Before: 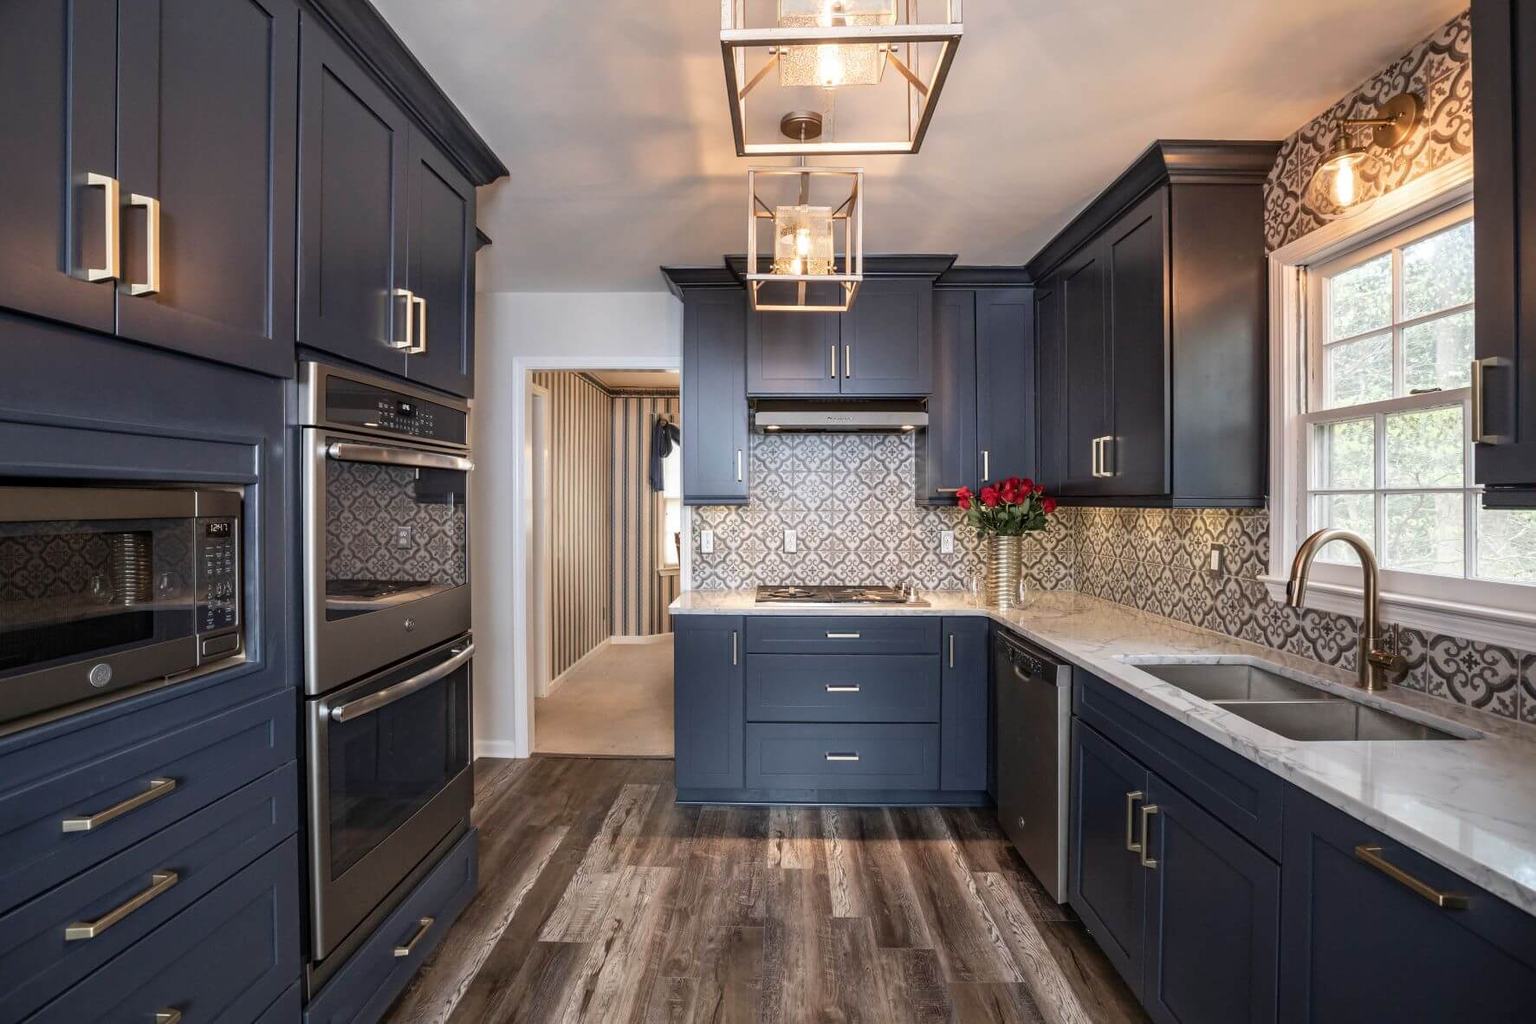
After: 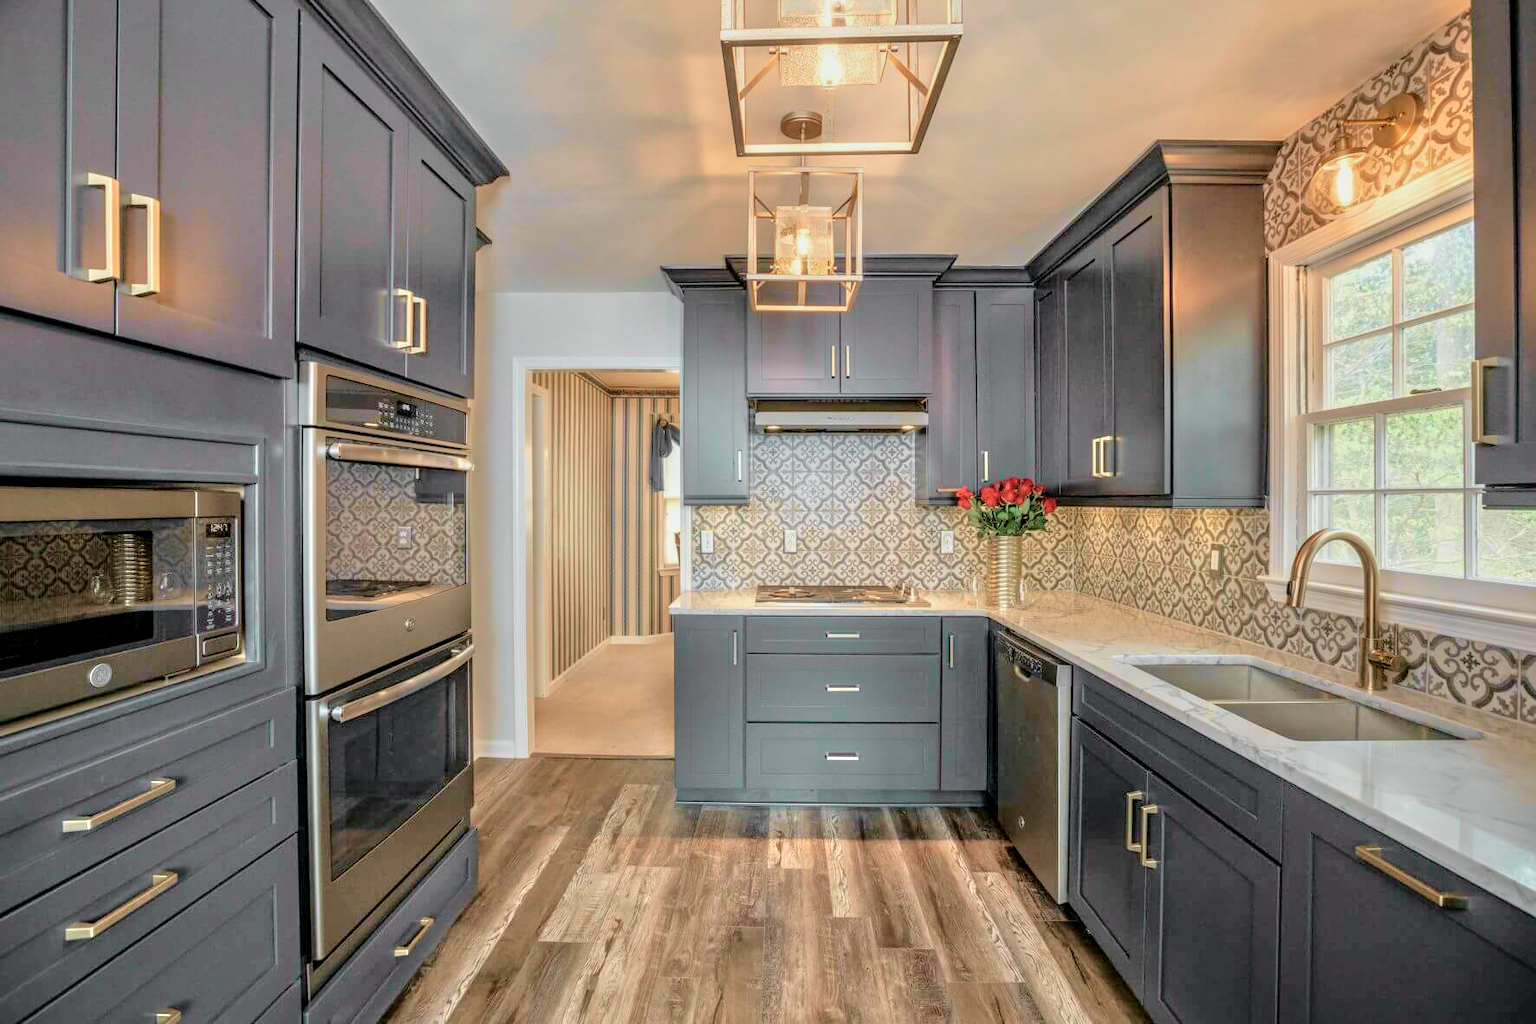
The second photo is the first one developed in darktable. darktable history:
tone curve: curves: ch0 [(0, 0) (0.402, 0.473) (0.673, 0.68) (0.899, 0.832) (0.999, 0.903)]; ch1 [(0, 0) (0.379, 0.262) (0.464, 0.425) (0.498, 0.49) (0.507, 0.5) (0.53, 0.532) (0.582, 0.583) (0.68, 0.672) (0.791, 0.748) (1, 0.896)]; ch2 [(0, 0) (0.199, 0.414) (0.438, 0.49) (0.496, 0.501) (0.515, 0.546) (0.577, 0.605) (0.632, 0.649) (0.717, 0.727) (0.845, 0.855) (0.998, 0.977)], color space Lab, independent channels, preserve colors none
local contrast: on, module defaults
tone equalizer: -7 EV 0.15 EV, -6 EV 0.6 EV, -5 EV 1.15 EV, -4 EV 1.33 EV, -3 EV 1.15 EV, -2 EV 0.6 EV, -1 EV 0.15 EV, mask exposure compensation -0.5 EV
